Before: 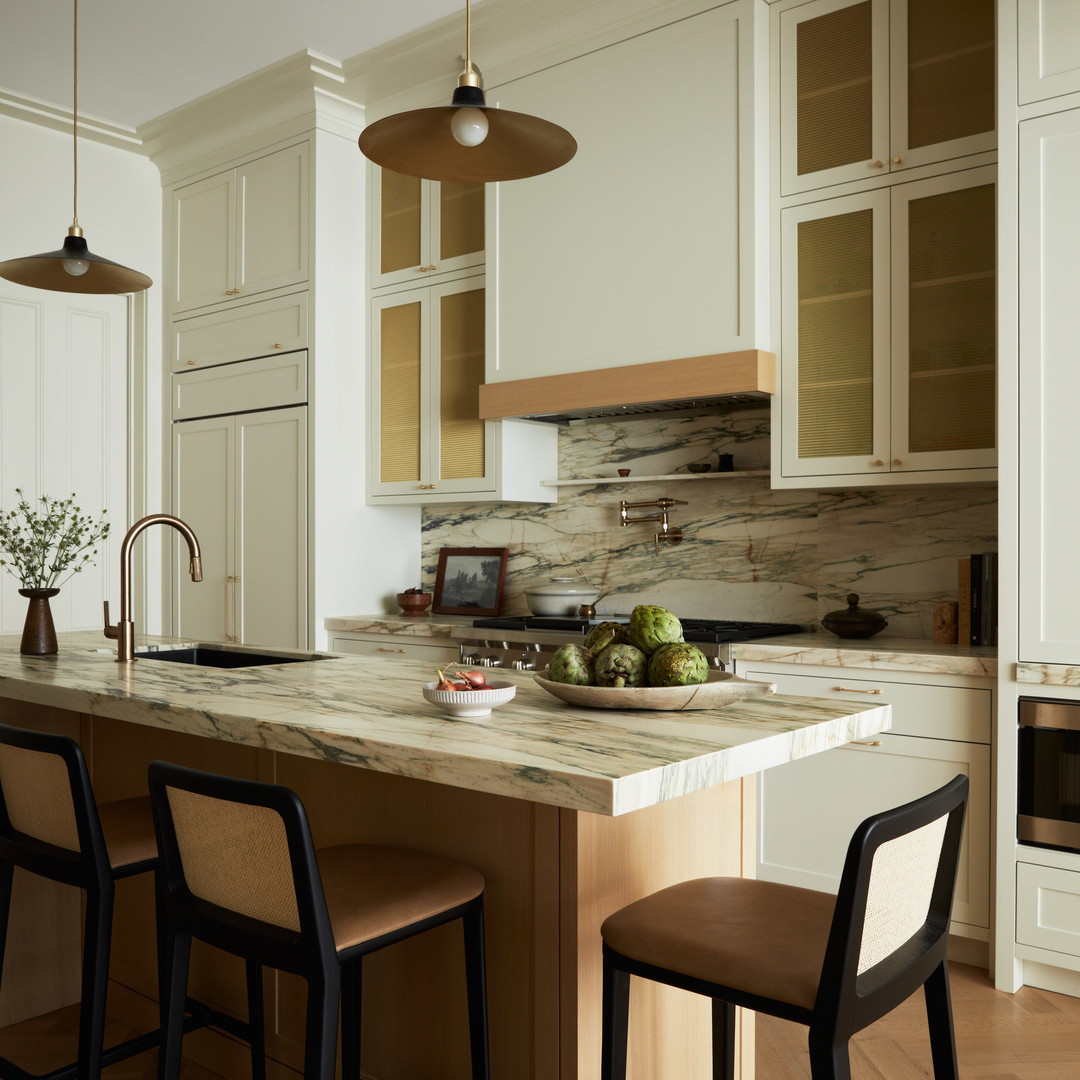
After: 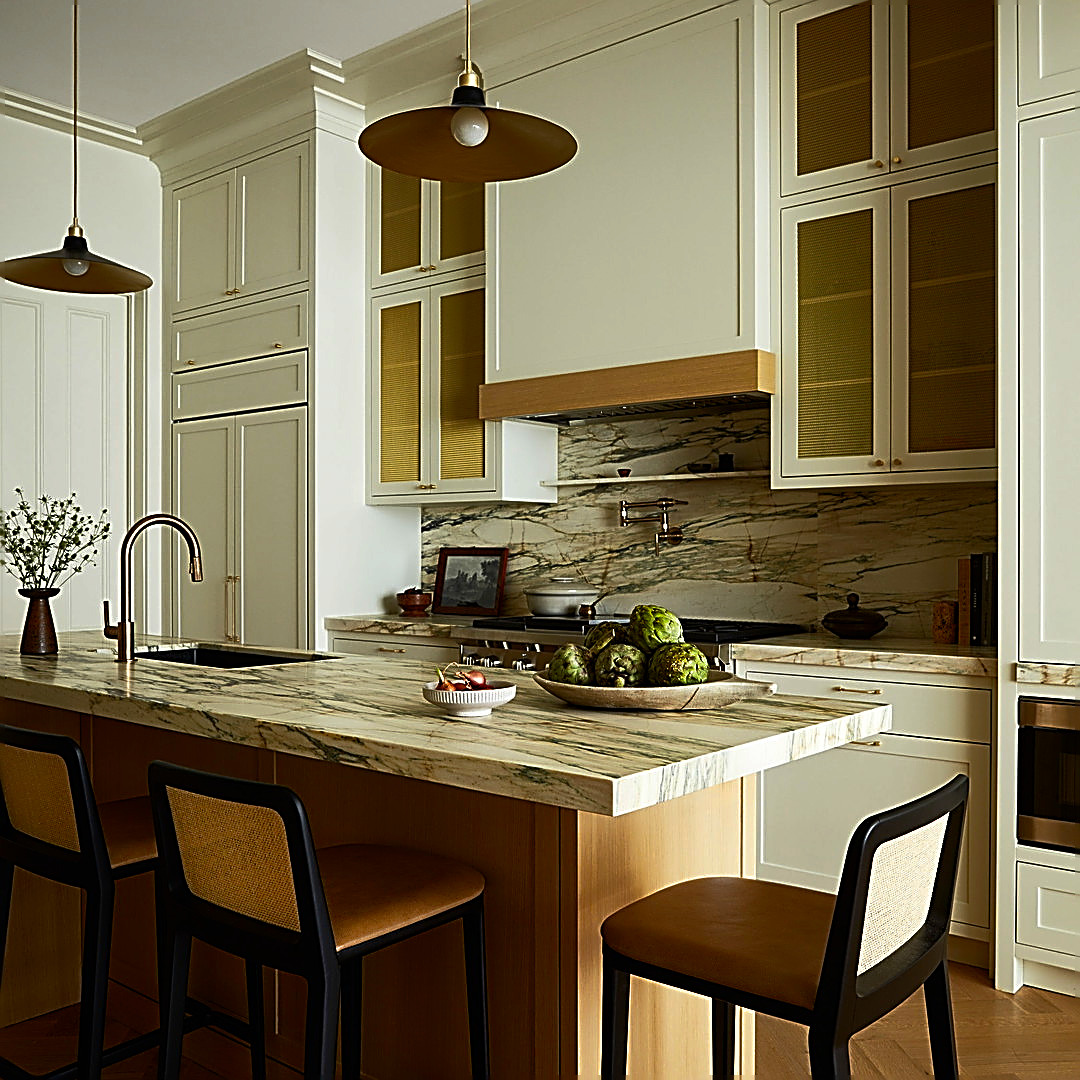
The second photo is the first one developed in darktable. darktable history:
contrast brightness saturation: contrast 0.146, brightness -0.014, saturation 0.104
sharpen: amount 1.873
shadows and highlights: on, module defaults
color balance rgb: perceptual saturation grading › global saturation 29.622%, perceptual brilliance grading › highlights 3.734%, perceptual brilliance grading › mid-tones -17.285%, perceptual brilliance grading › shadows -41.349%
